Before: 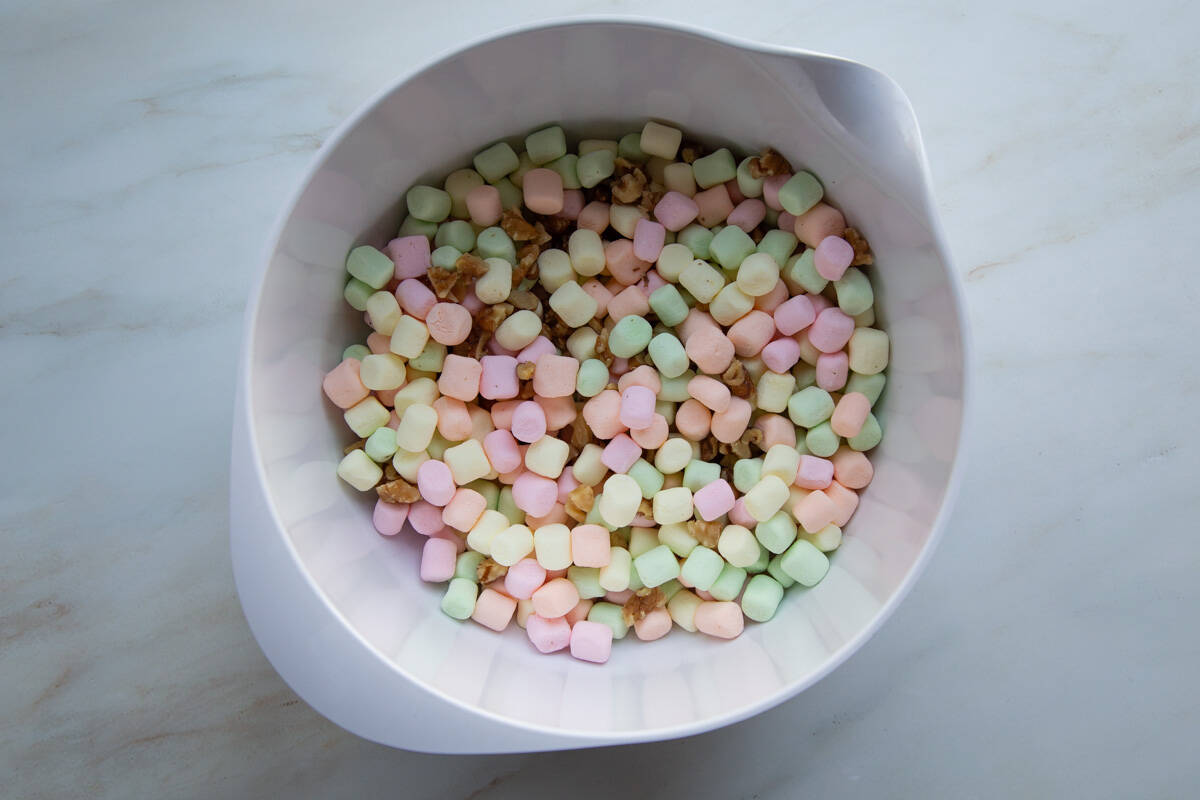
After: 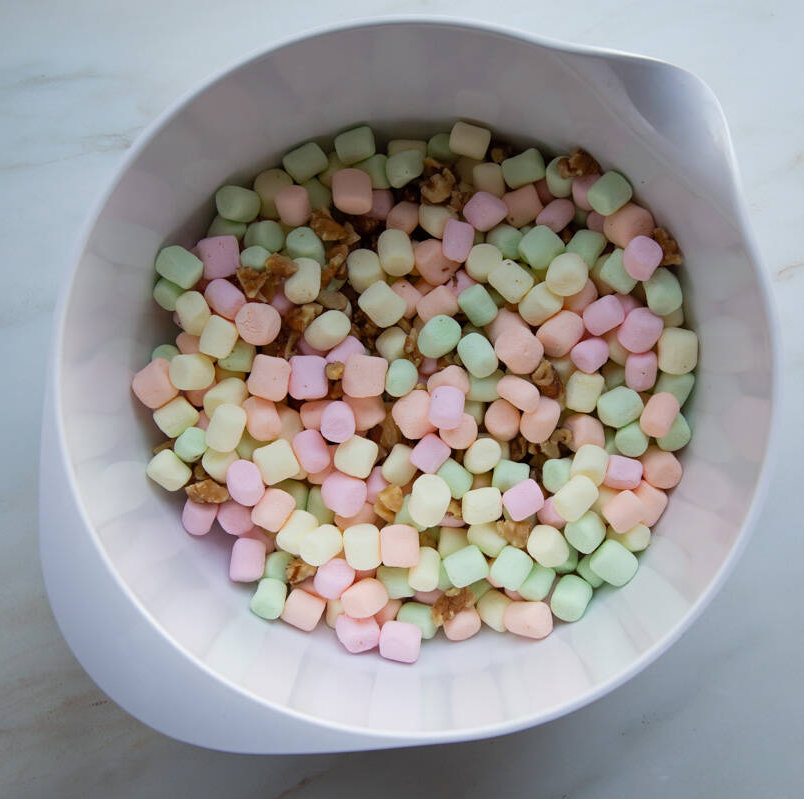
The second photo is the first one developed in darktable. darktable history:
crop and rotate: left 15.951%, right 17.024%
